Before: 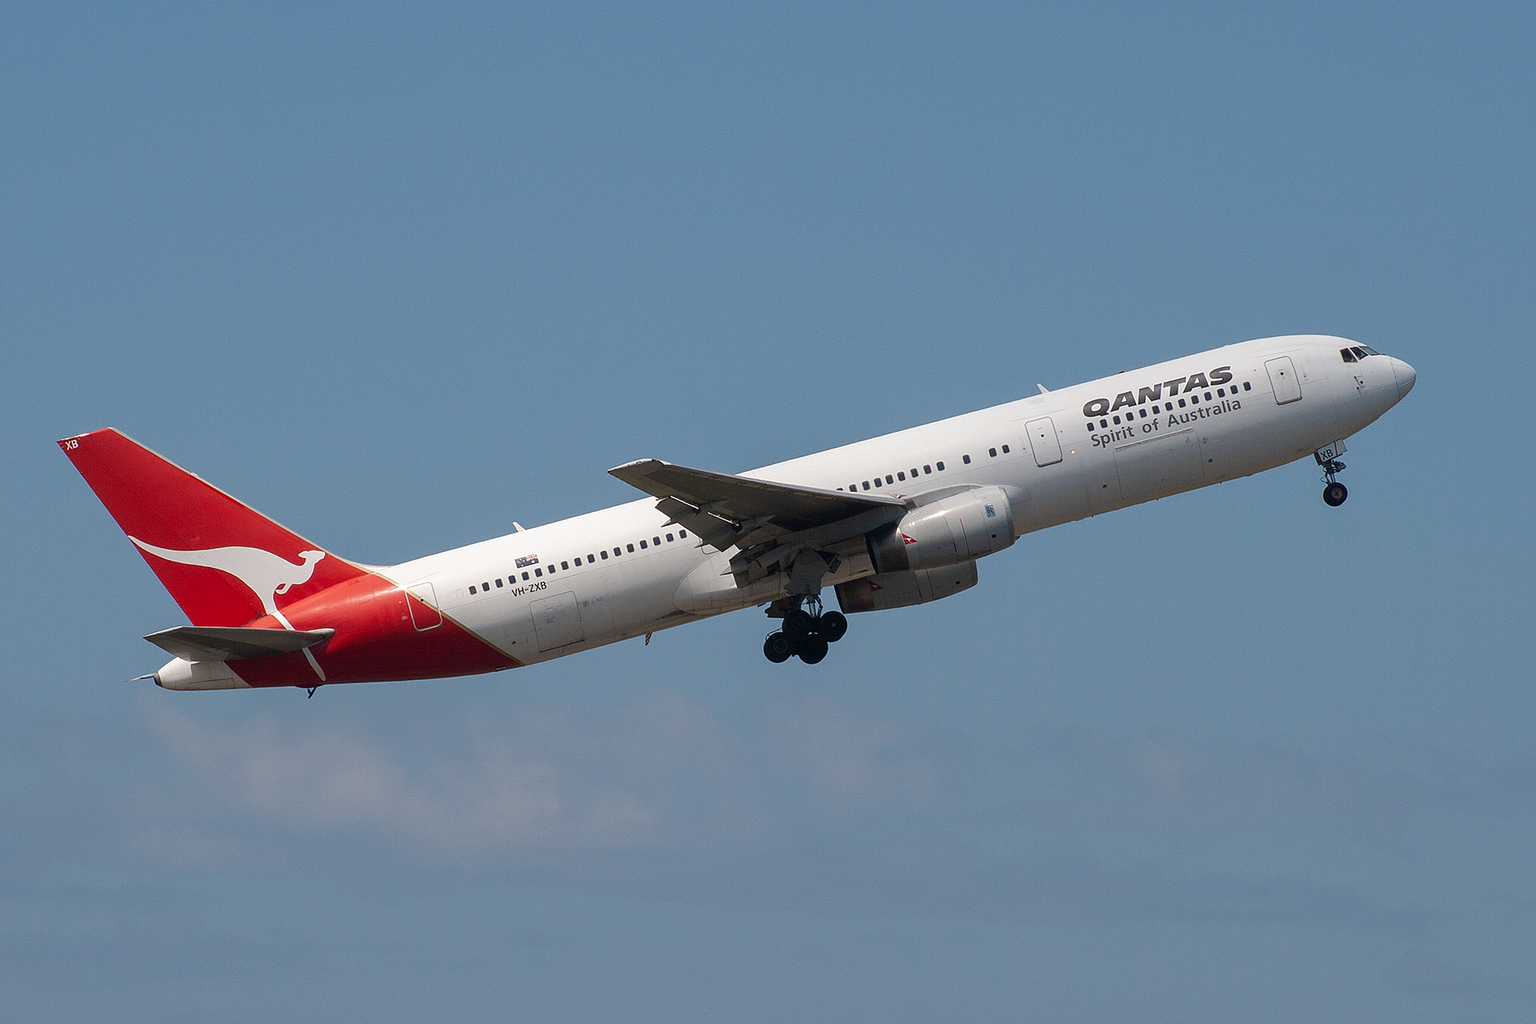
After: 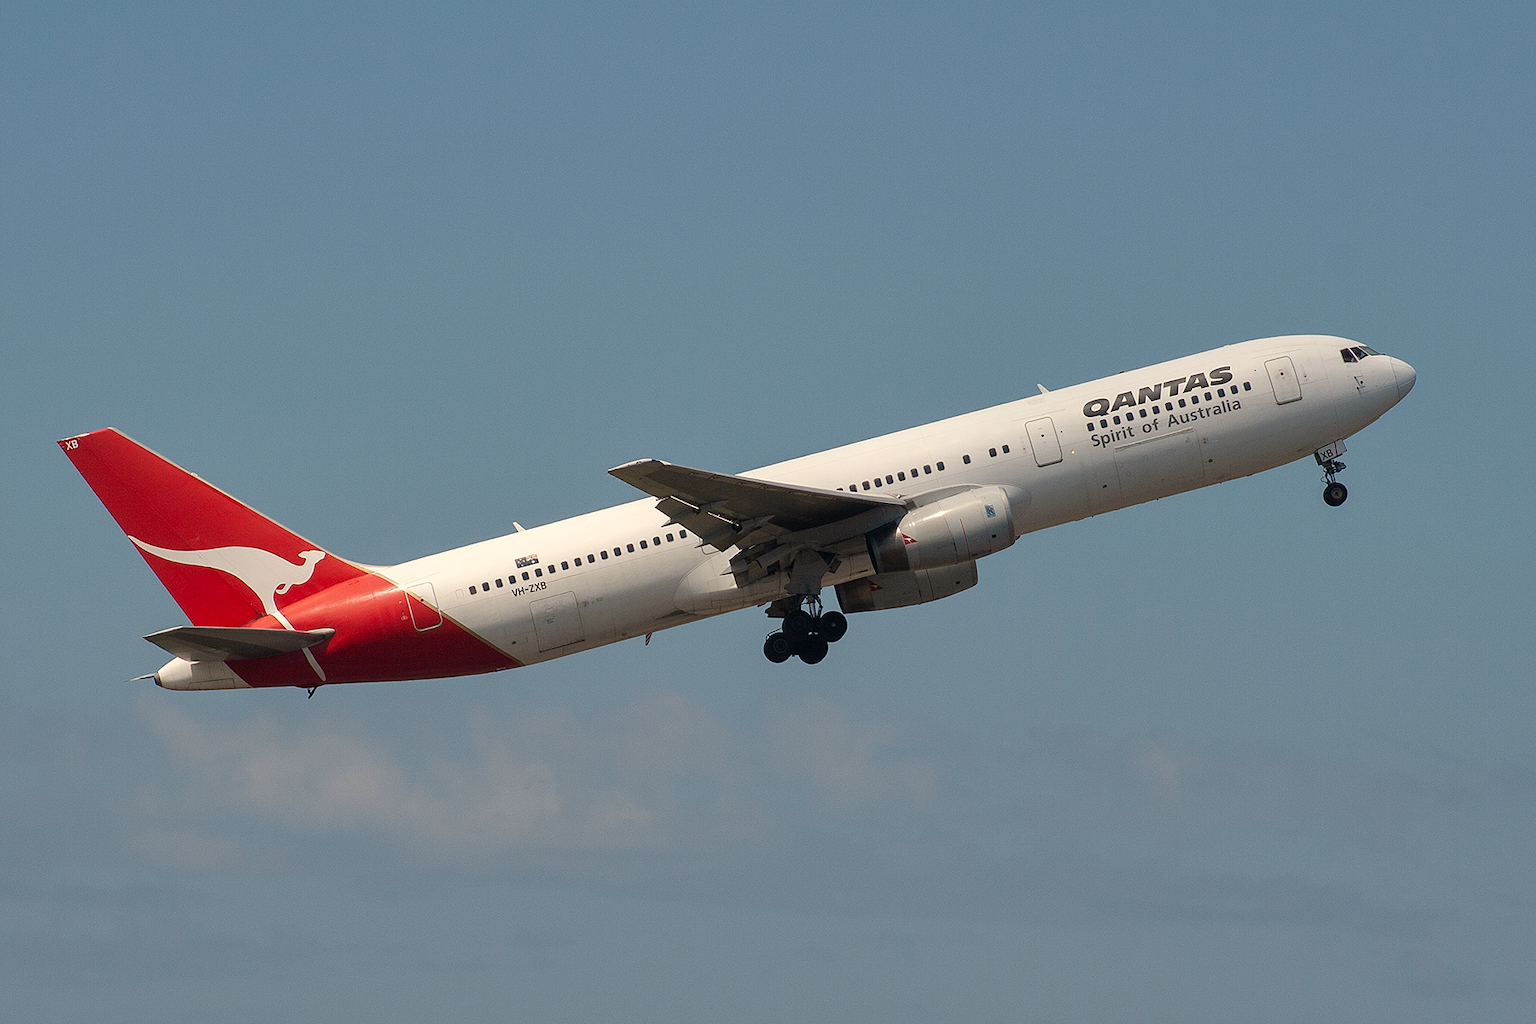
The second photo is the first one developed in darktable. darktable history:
shadows and highlights: soften with gaussian
white balance: red 1.045, blue 0.932
